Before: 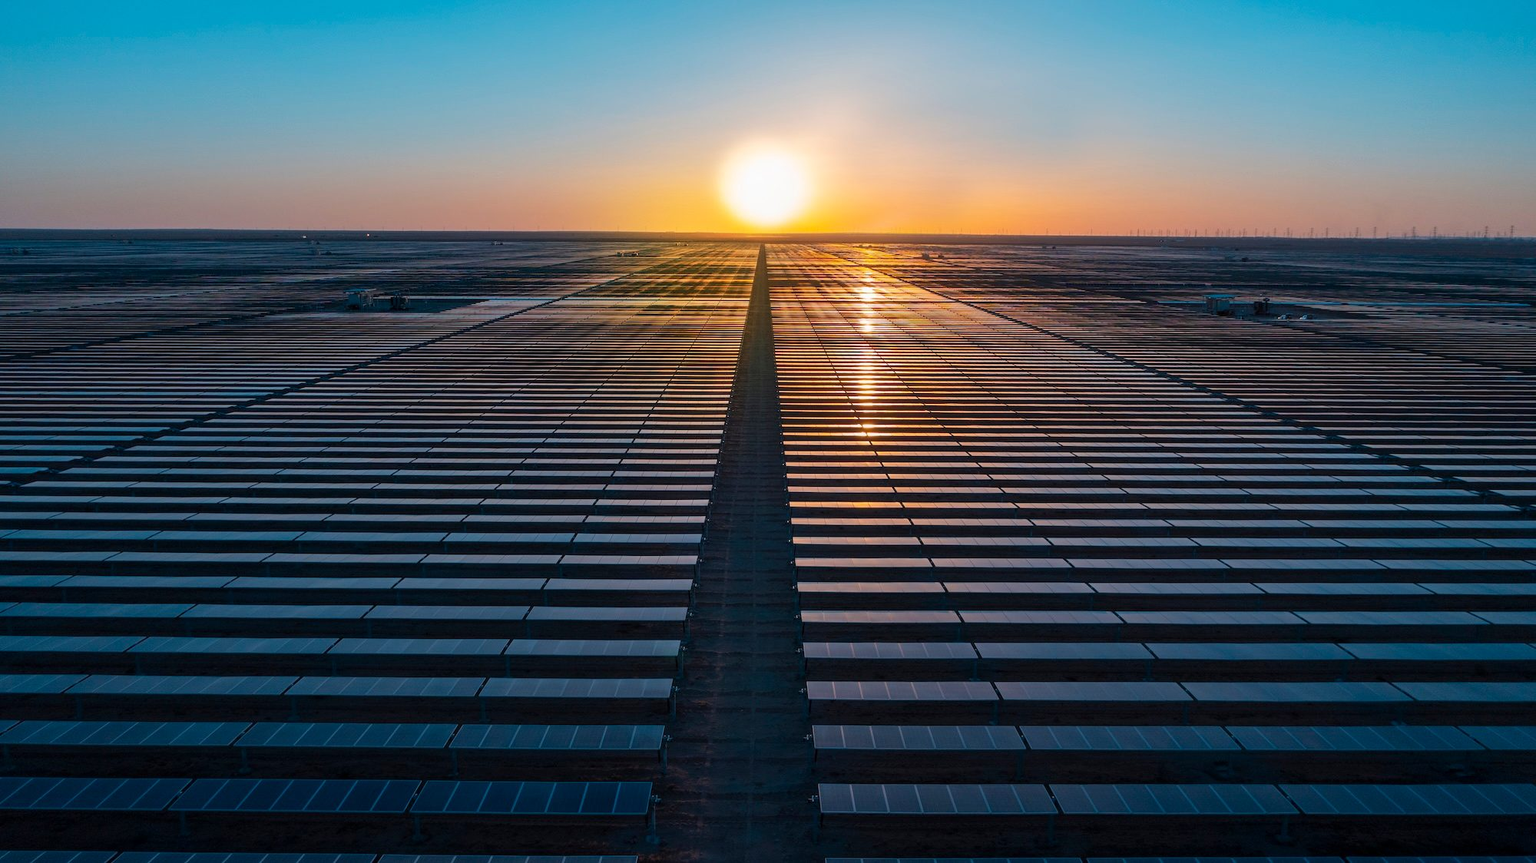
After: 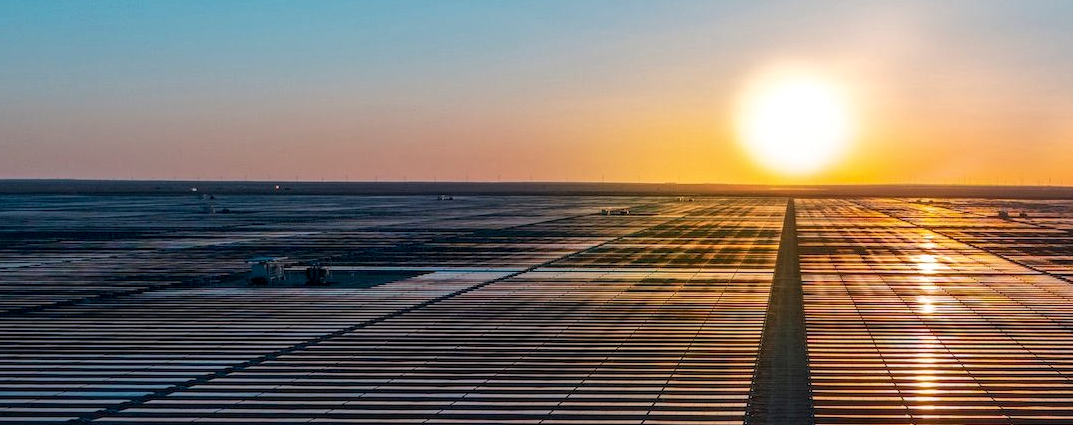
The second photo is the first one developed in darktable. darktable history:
local contrast: highlights 35%, detail 135%
crop: left 10.121%, top 10.631%, right 36.218%, bottom 51.526%
exposure: exposure -0.01 EV, compensate highlight preservation false
